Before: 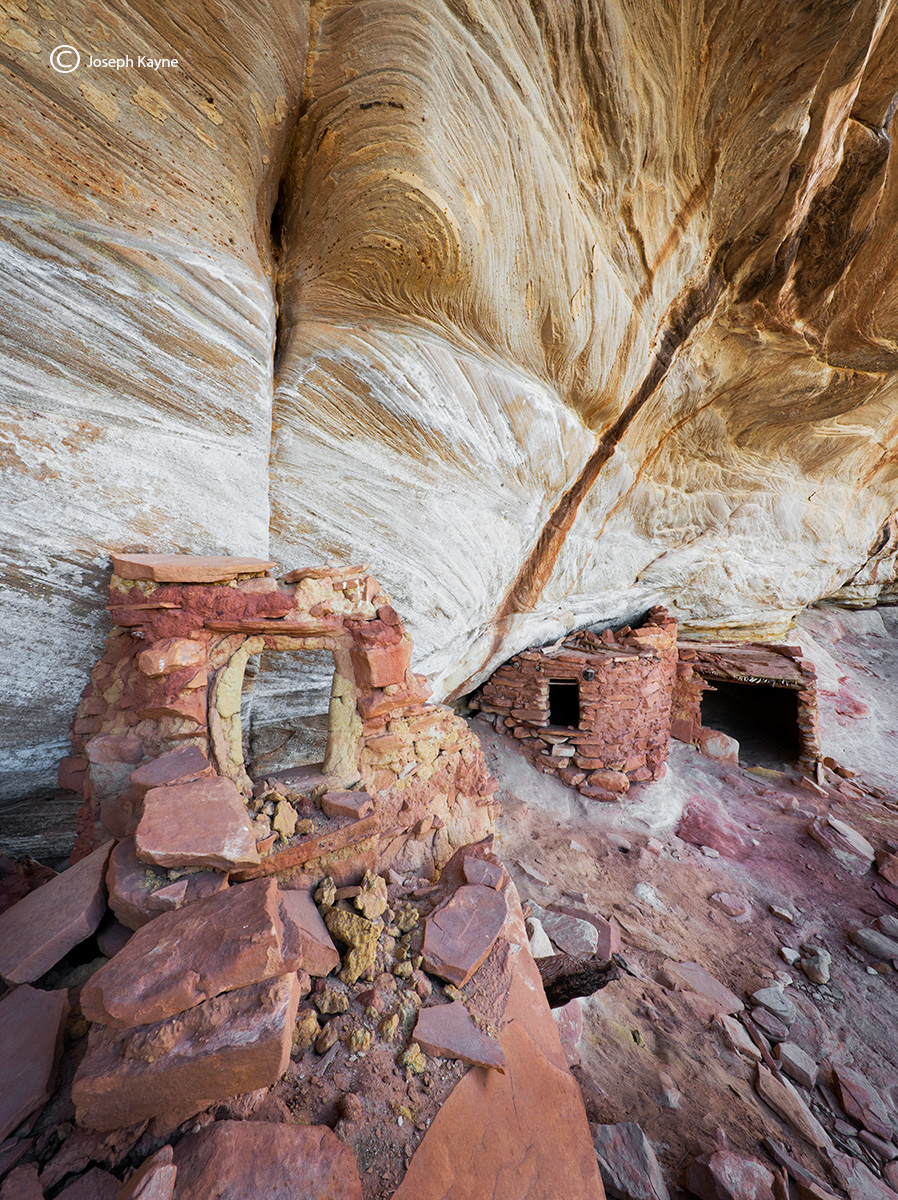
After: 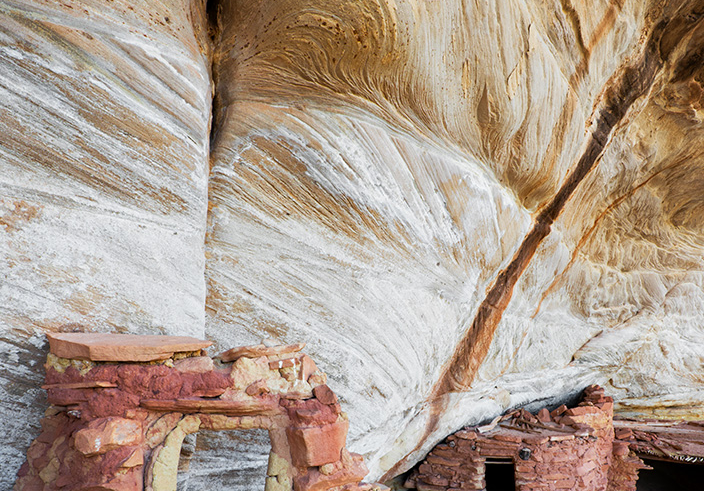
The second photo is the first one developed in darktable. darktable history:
crop: left 7.217%, top 18.443%, right 14.289%, bottom 40.598%
